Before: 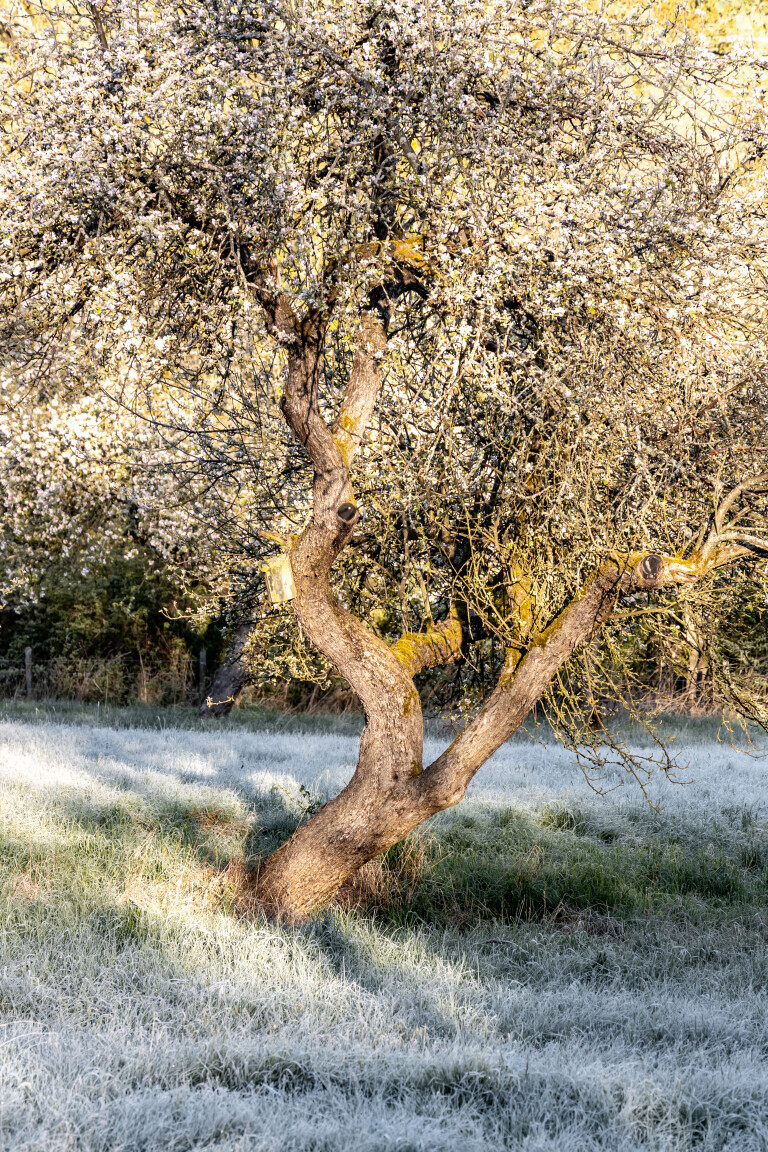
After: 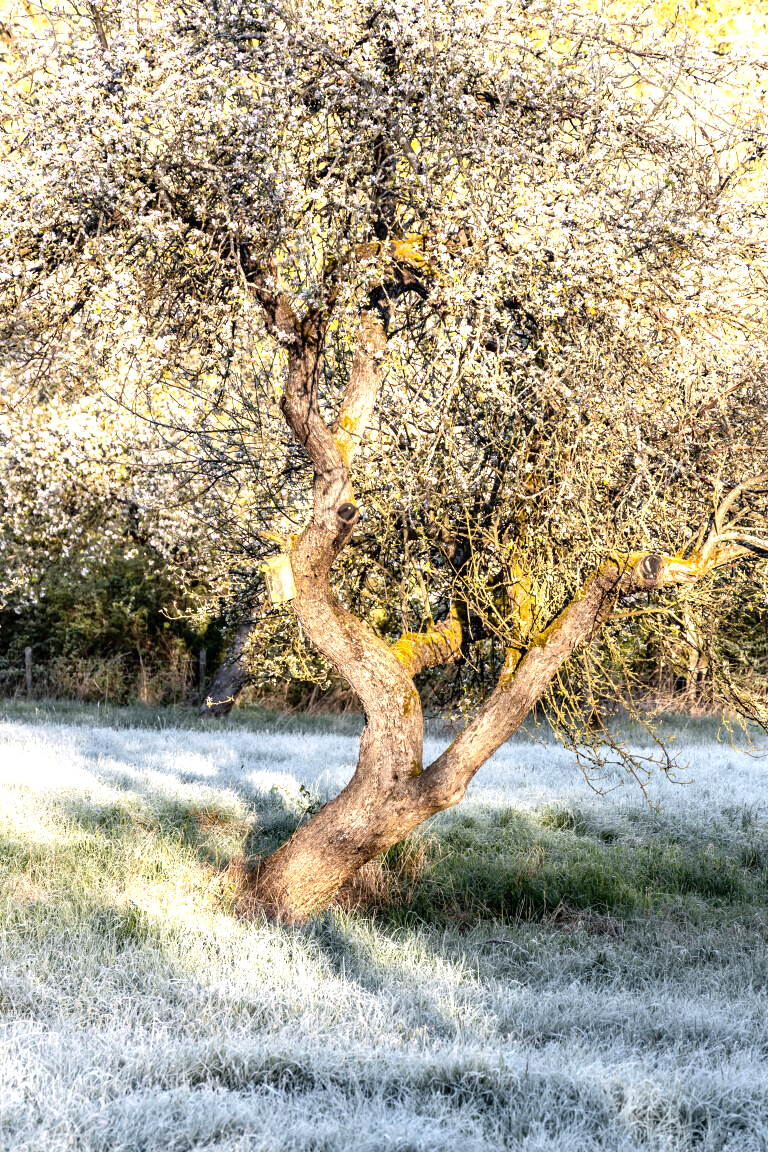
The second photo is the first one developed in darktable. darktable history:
exposure: exposure 0.564 EV, compensate highlight preservation false
base curve: preserve colors none
